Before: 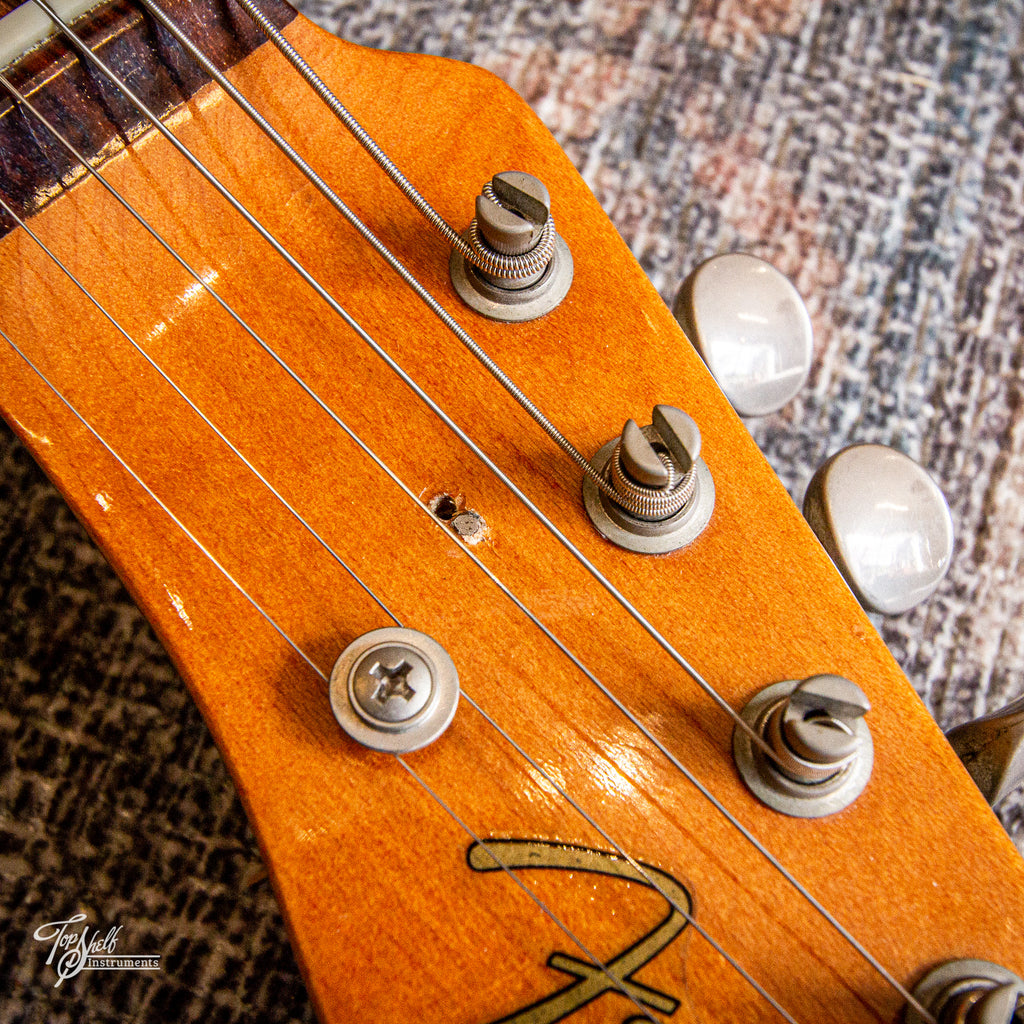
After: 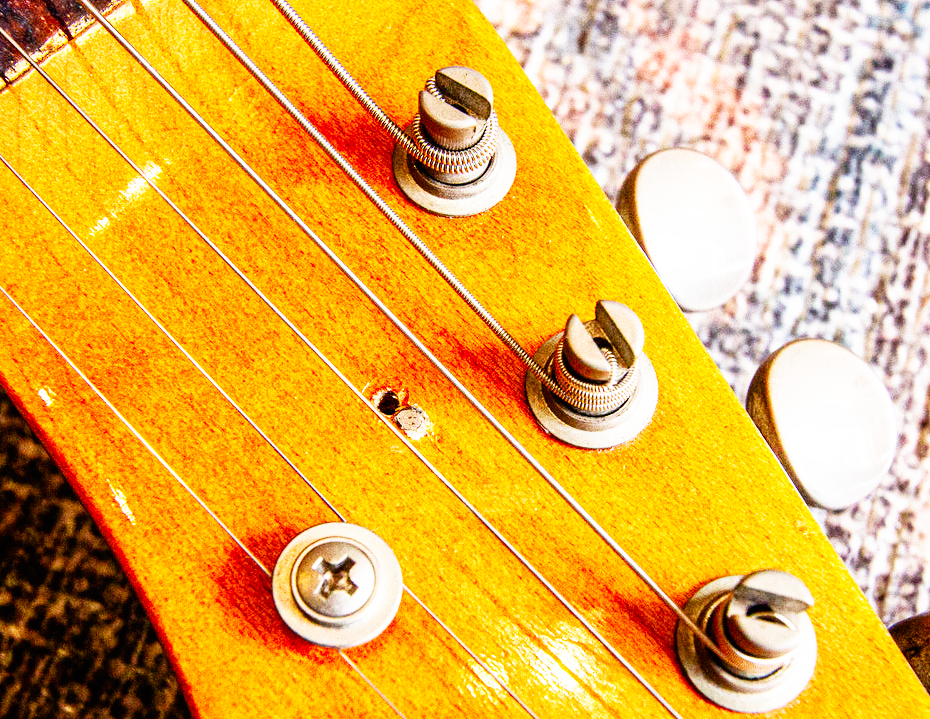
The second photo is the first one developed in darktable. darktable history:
contrast brightness saturation: contrast 0.04, saturation 0.16
crop: left 5.596%, top 10.314%, right 3.534%, bottom 19.395%
base curve: curves: ch0 [(0, 0) (0.007, 0.004) (0.027, 0.03) (0.046, 0.07) (0.207, 0.54) (0.442, 0.872) (0.673, 0.972) (1, 1)], preserve colors none
